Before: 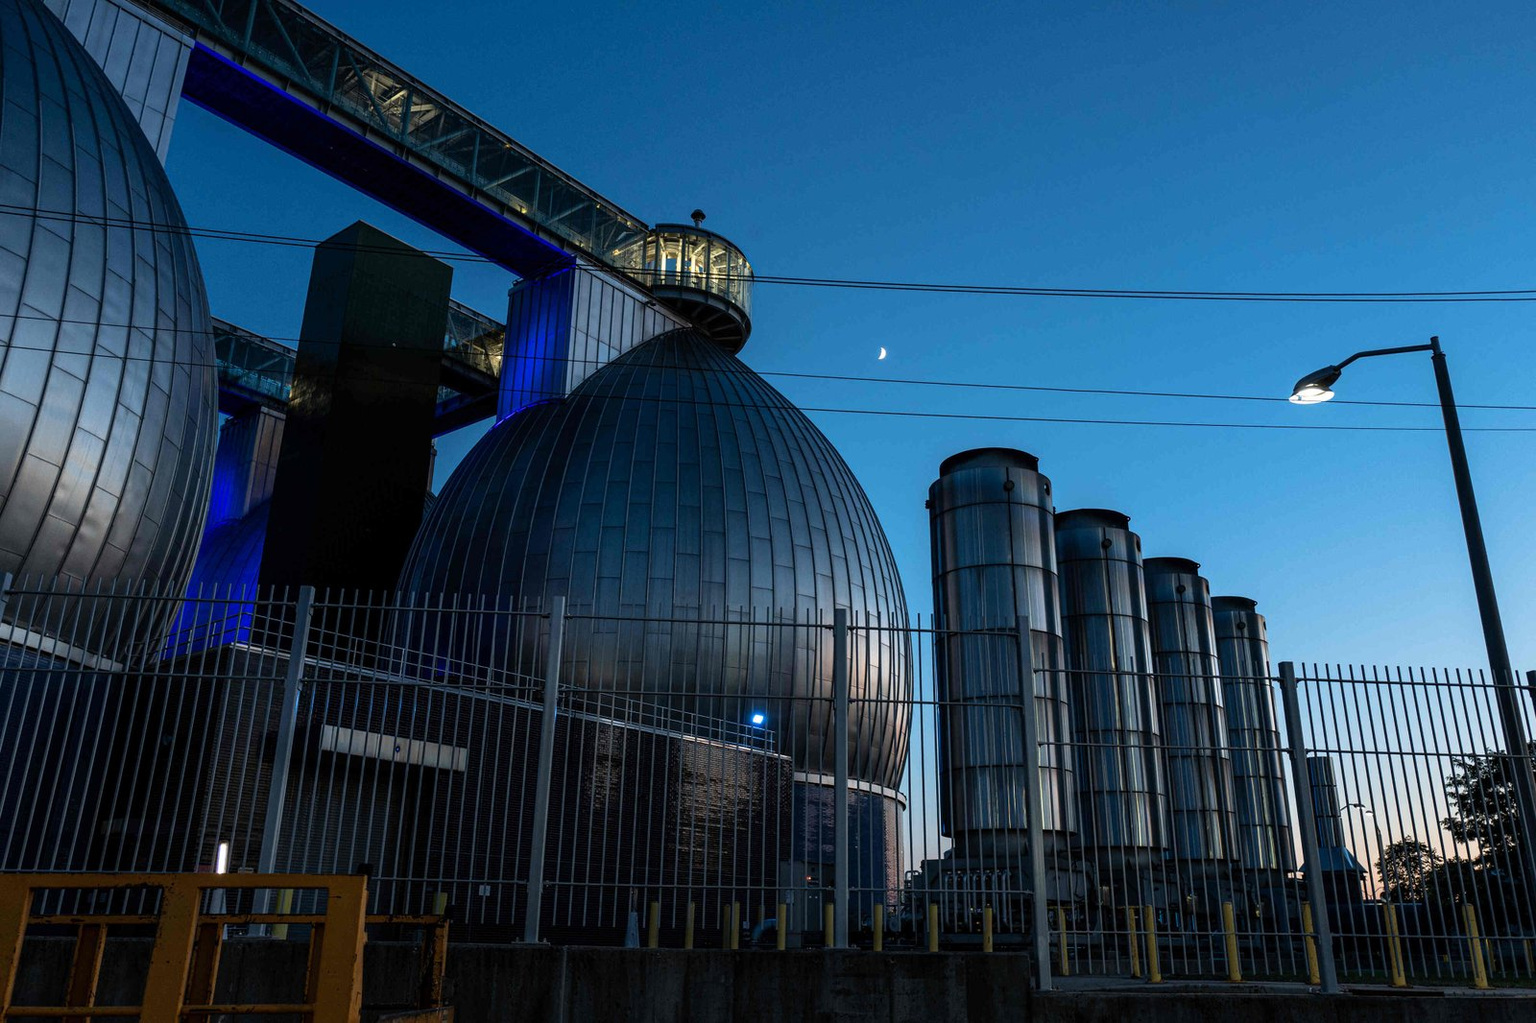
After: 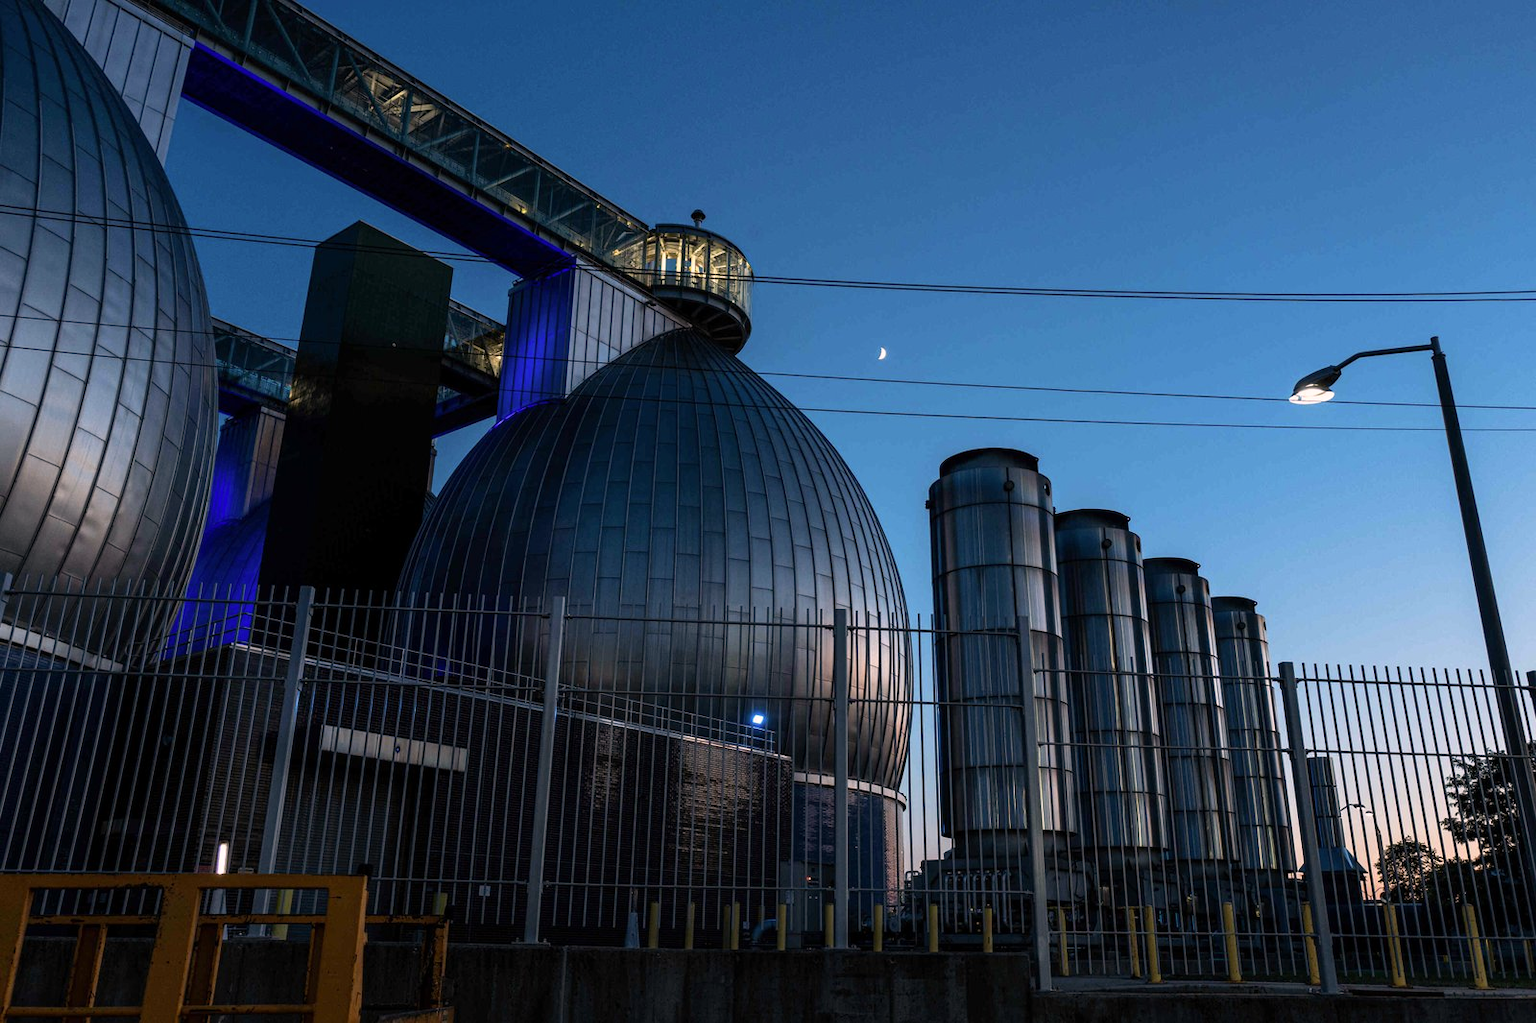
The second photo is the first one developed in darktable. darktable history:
color correction: highlights a* 7.9, highlights b* 4
